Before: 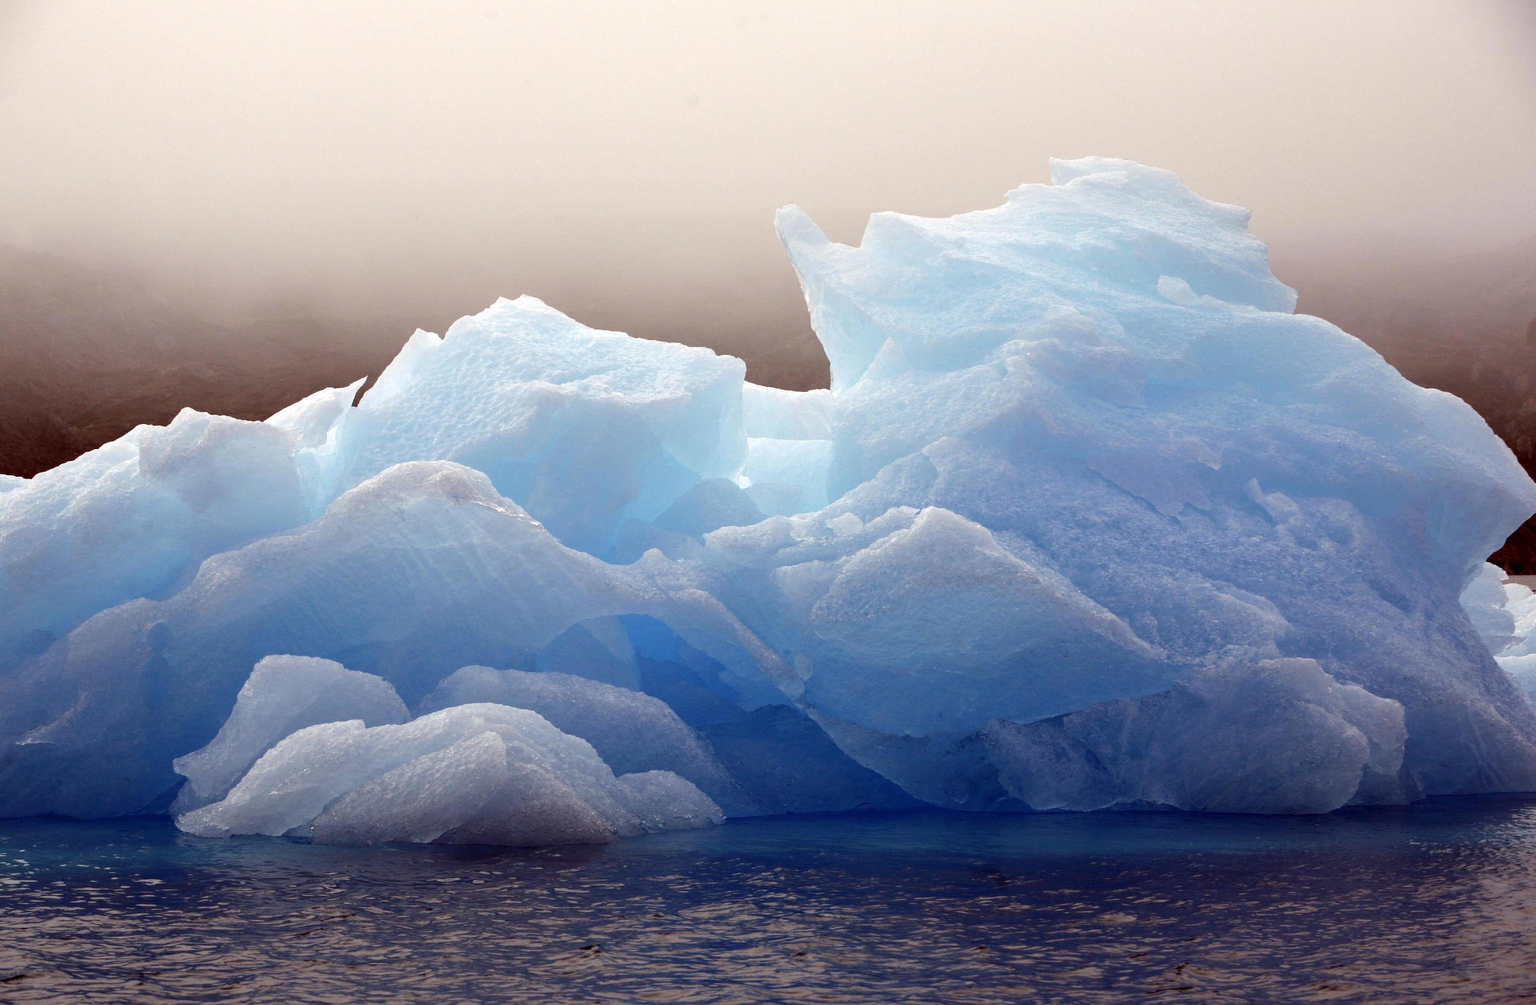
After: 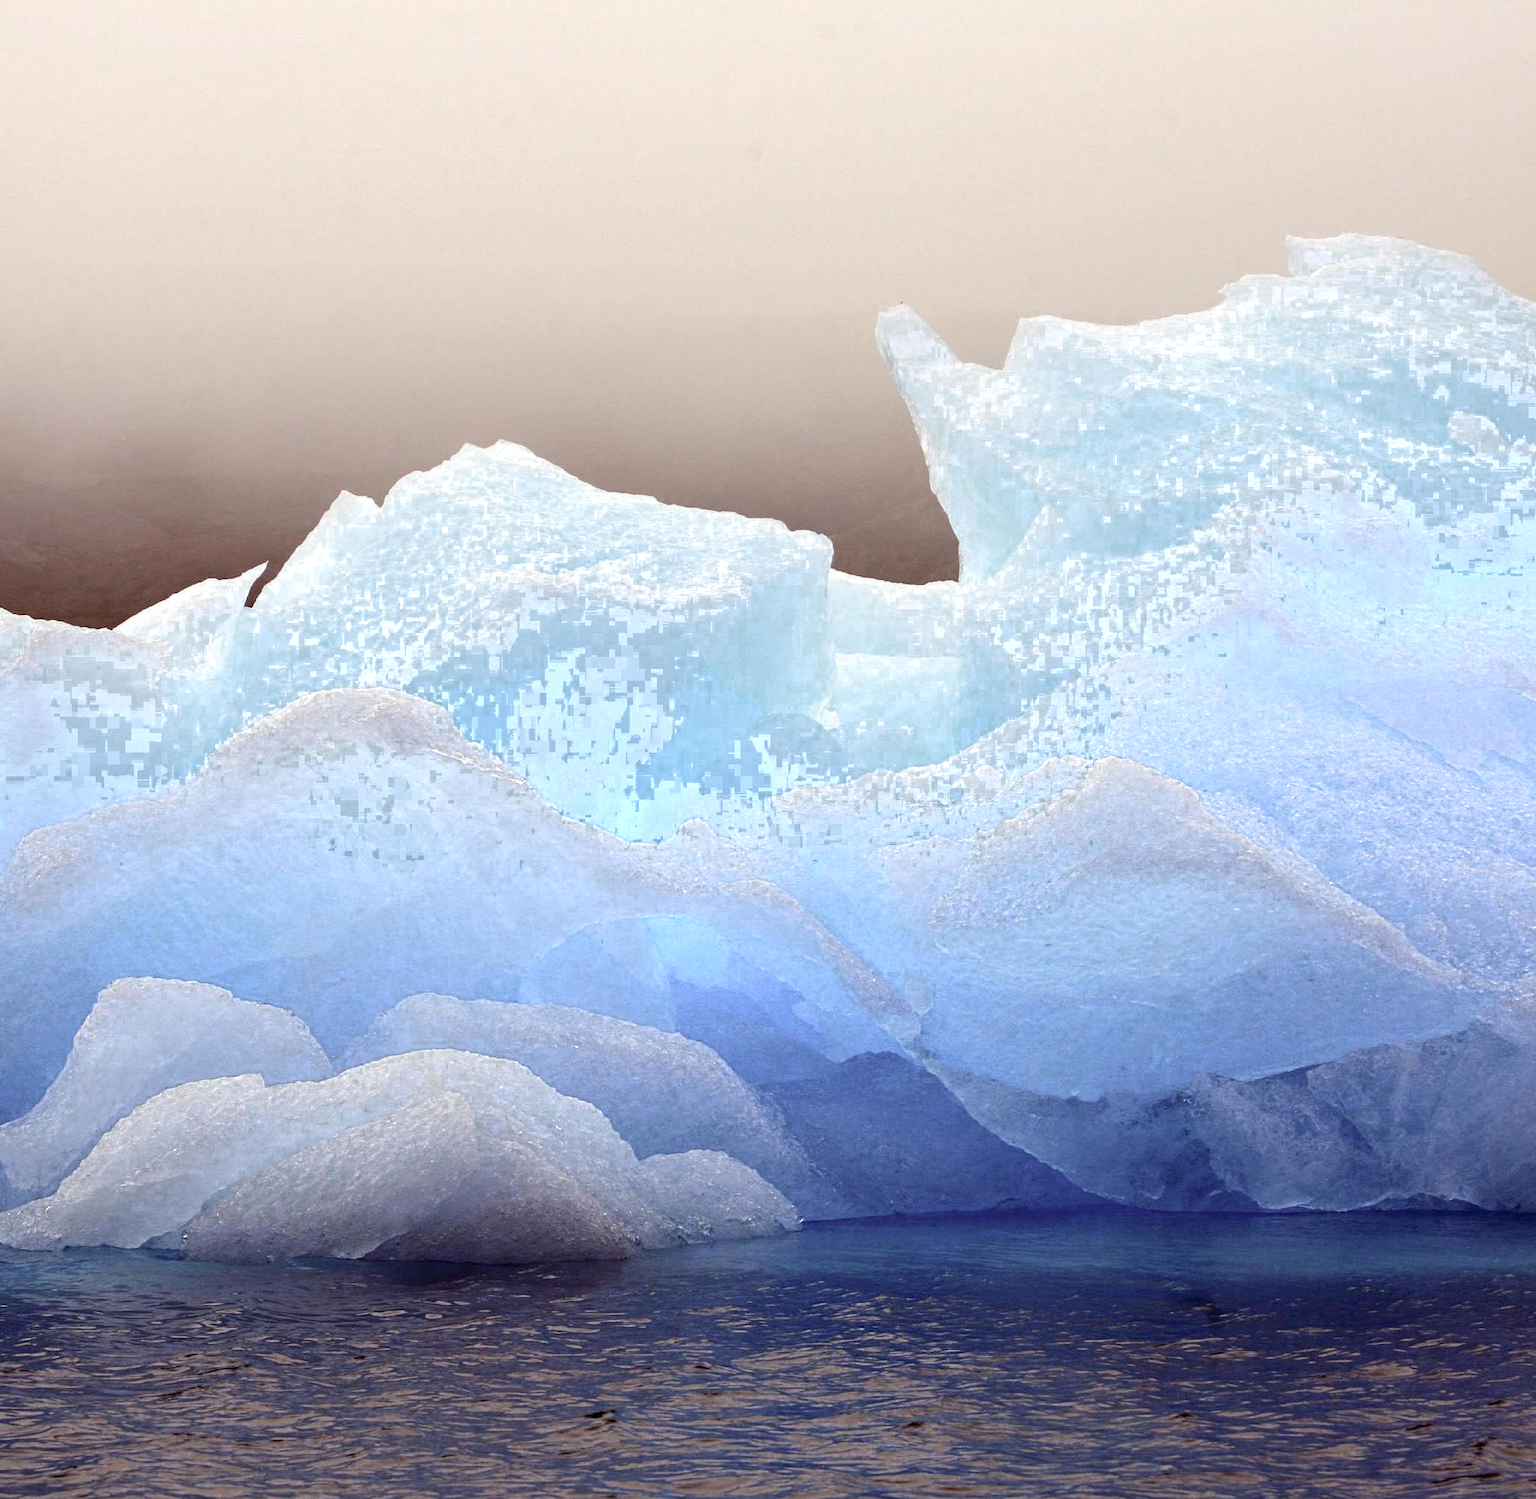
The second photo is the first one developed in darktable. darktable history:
color zones: curves: ch0 [(0.203, 0.433) (0.607, 0.517) (0.697, 0.696) (0.705, 0.897)]
crop and rotate: left 12.271%, right 20.706%
